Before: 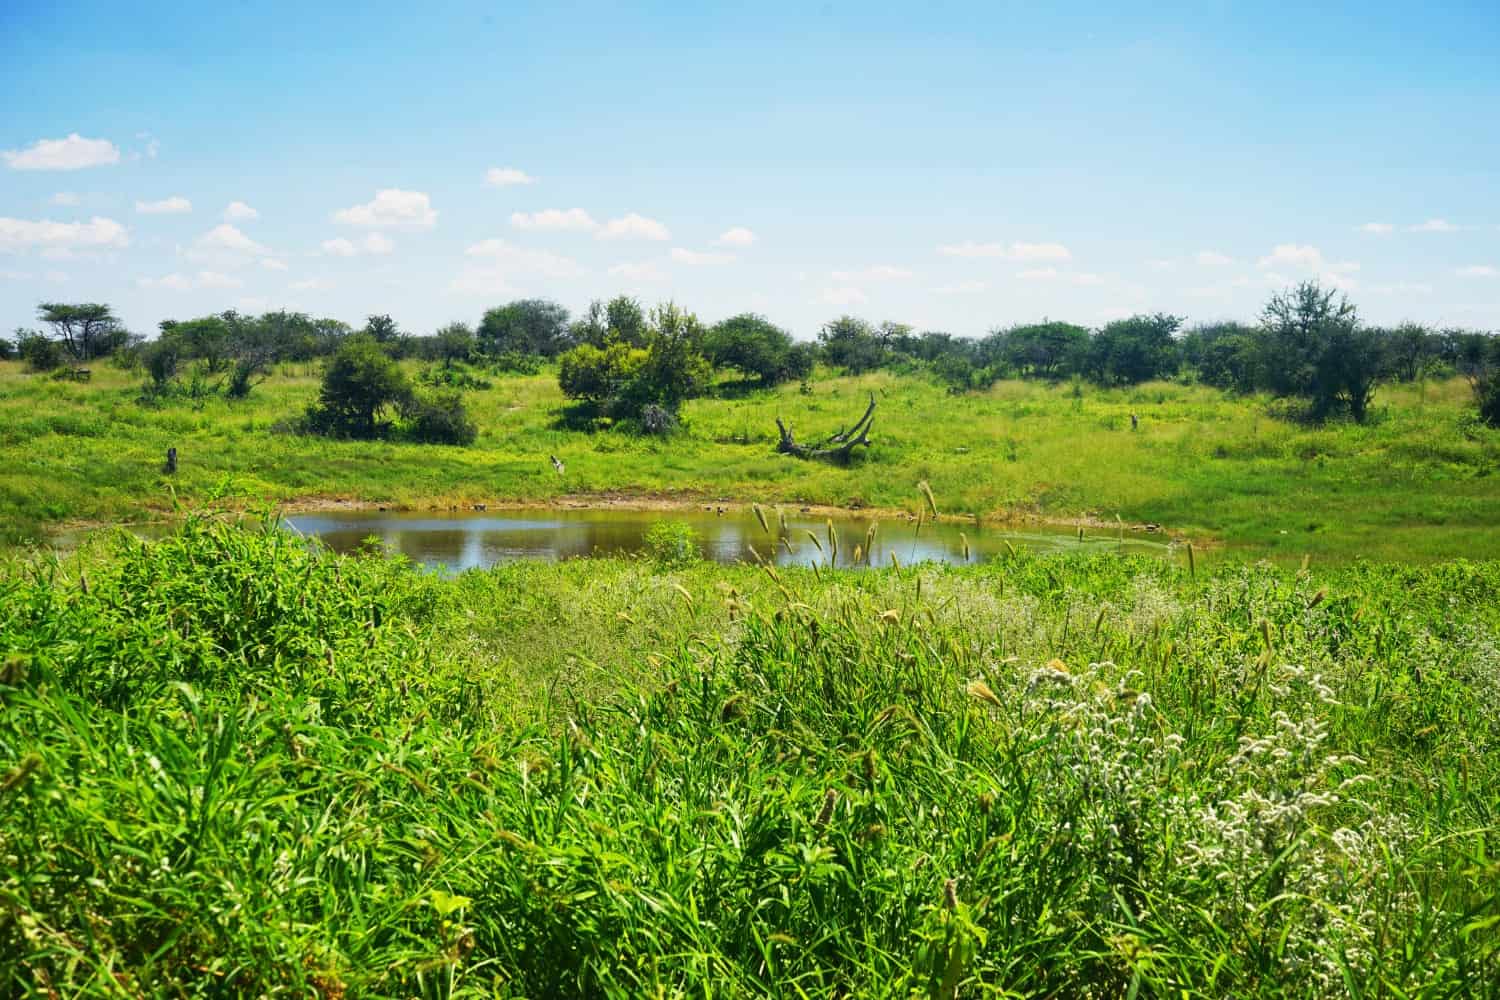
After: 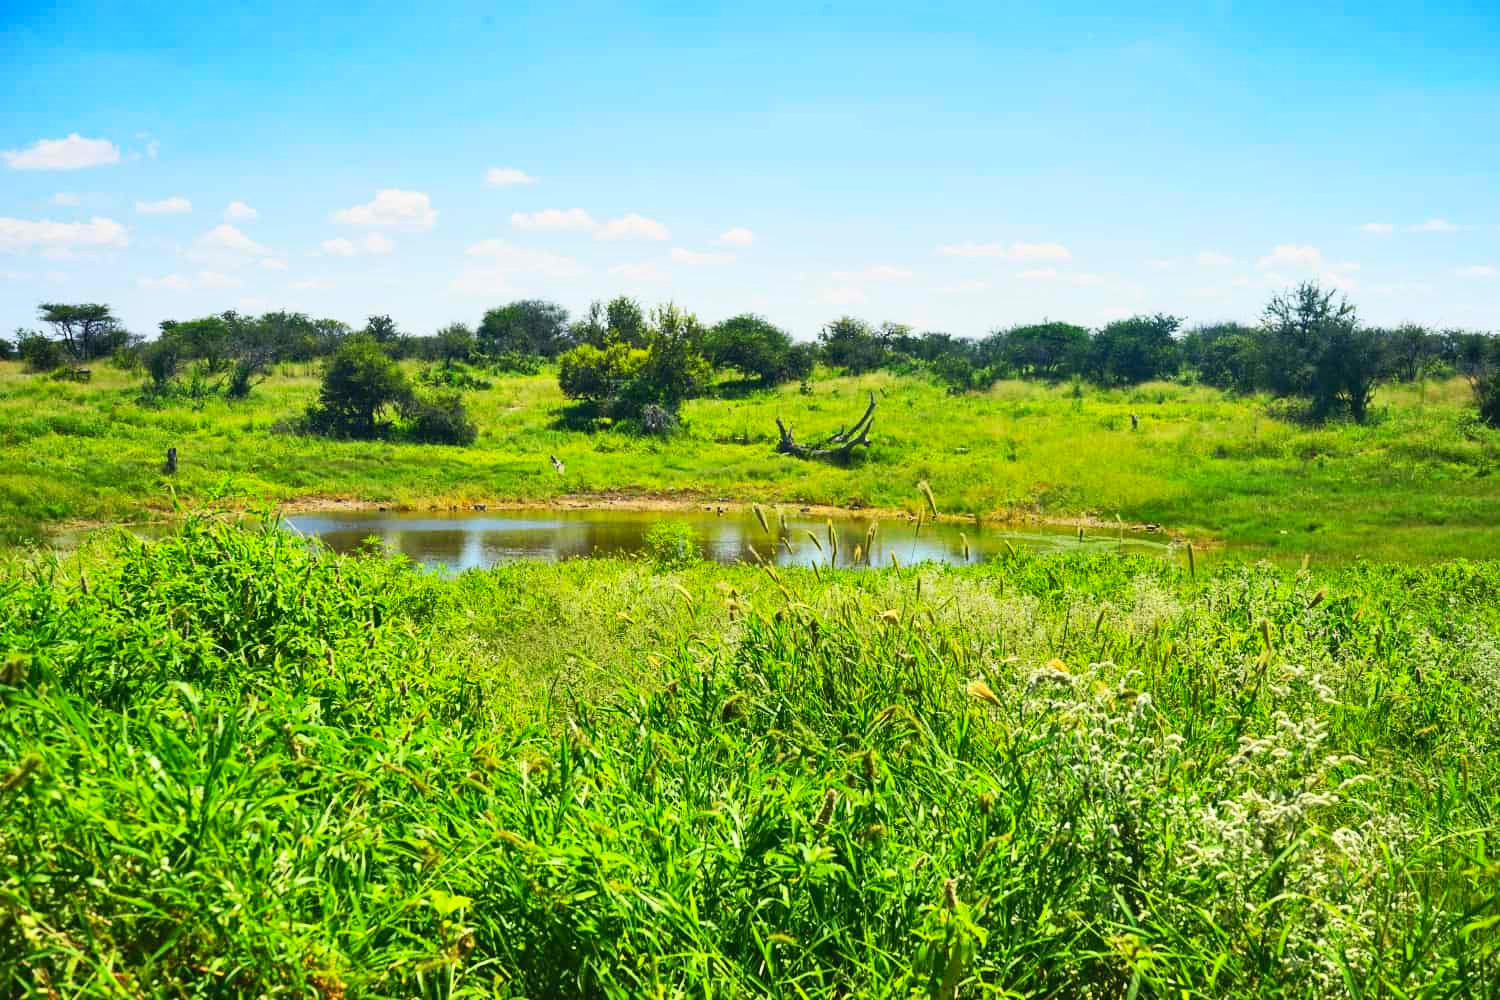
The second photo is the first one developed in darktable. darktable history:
contrast brightness saturation: contrast 0.204, brightness 0.169, saturation 0.224
shadows and highlights: soften with gaussian
